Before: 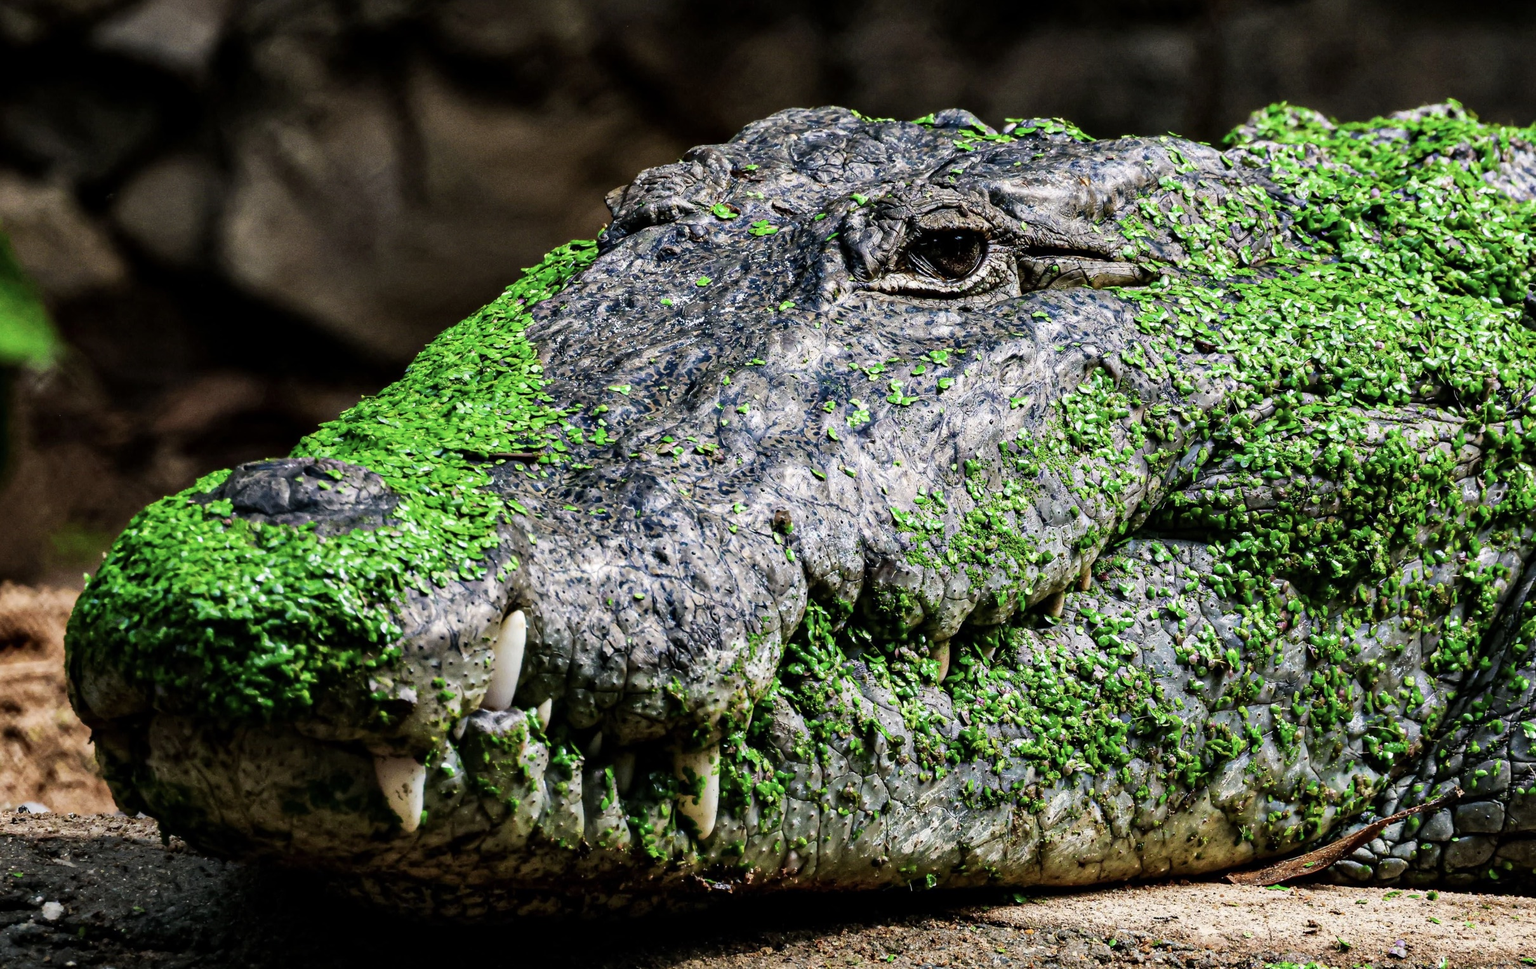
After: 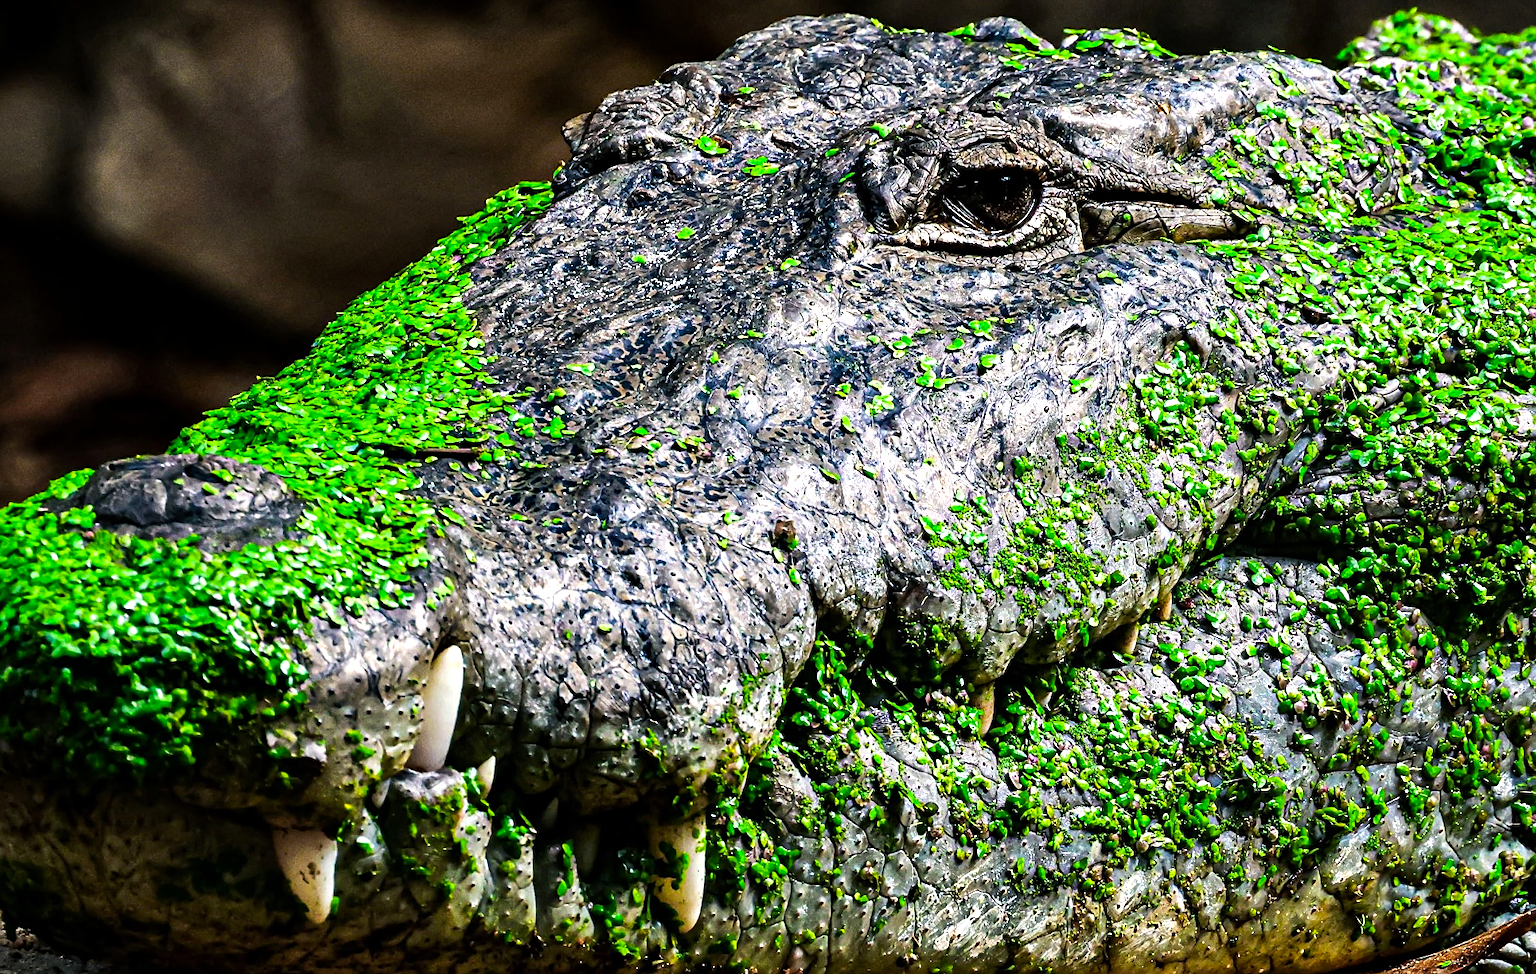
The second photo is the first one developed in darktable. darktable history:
color balance rgb: linear chroma grading › shadows -8.35%, linear chroma grading › global chroma 9.932%, perceptual saturation grading › global saturation 17.892%, perceptual brilliance grading › highlights 13.551%, perceptual brilliance grading › mid-tones 8.291%, perceptual brilliance grading › shadows -17.386%
sharpen: amount 0.483
crop and rotate: left 10.207%, top 9.848%, right 10.016%, bottom 9.939%
